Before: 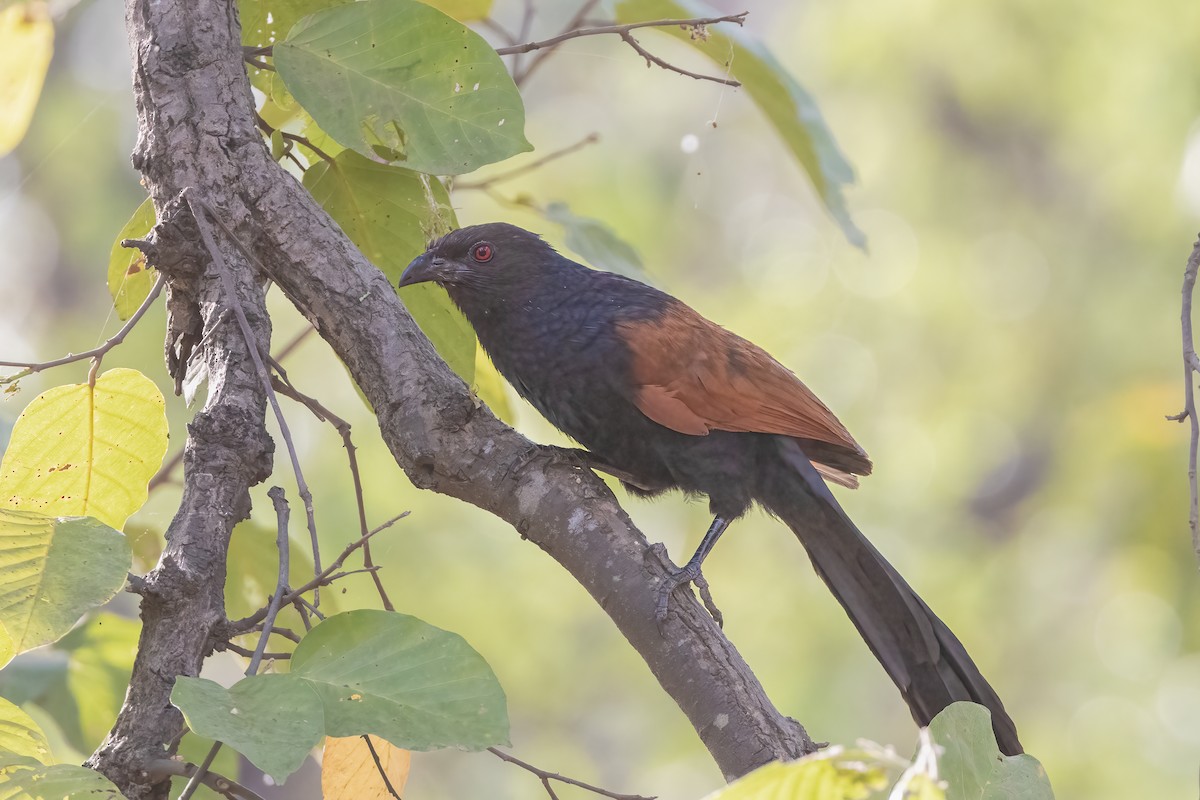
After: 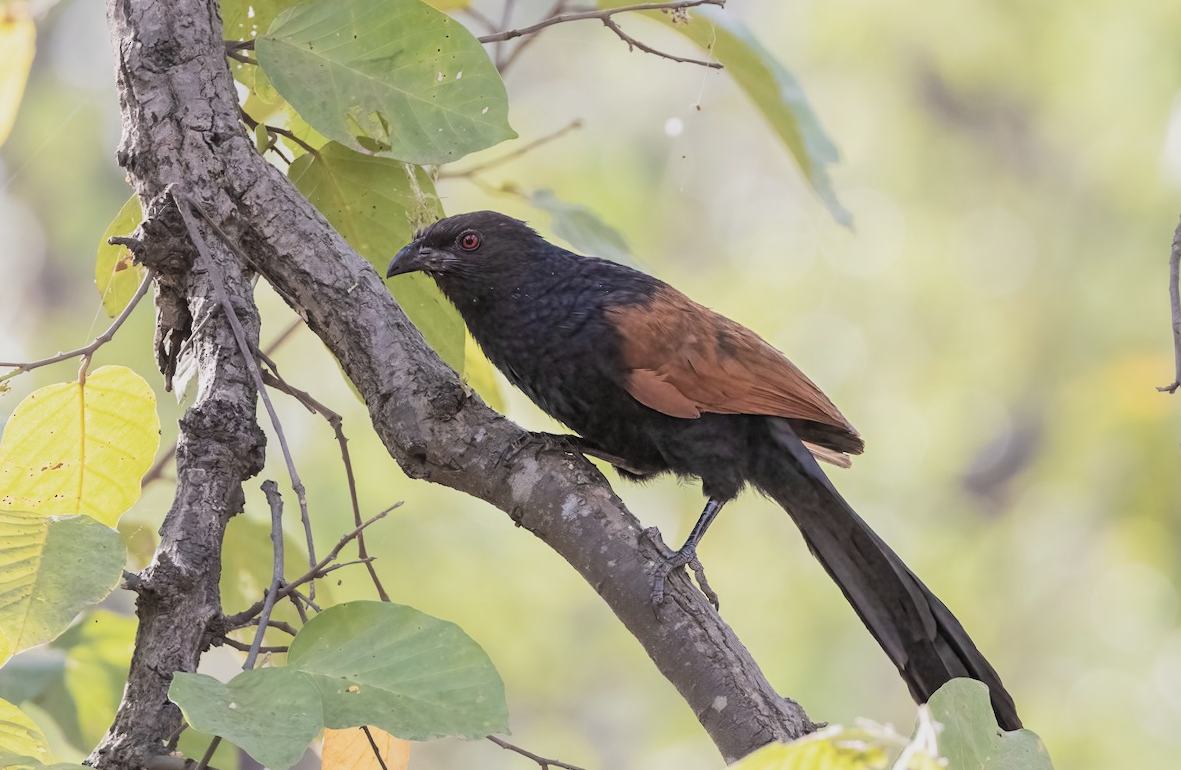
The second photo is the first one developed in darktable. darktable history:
rotate and perspective: rotation -1.42°, crop left 0.016, crop right 0.984, crop top 0.035, crop bottom 0.965
filmic rgb: black relative exposure -5 EV, white relative exposure 3.5 EV, hardness 3.19, contrast 1.4, highlights saturation mix -50%
